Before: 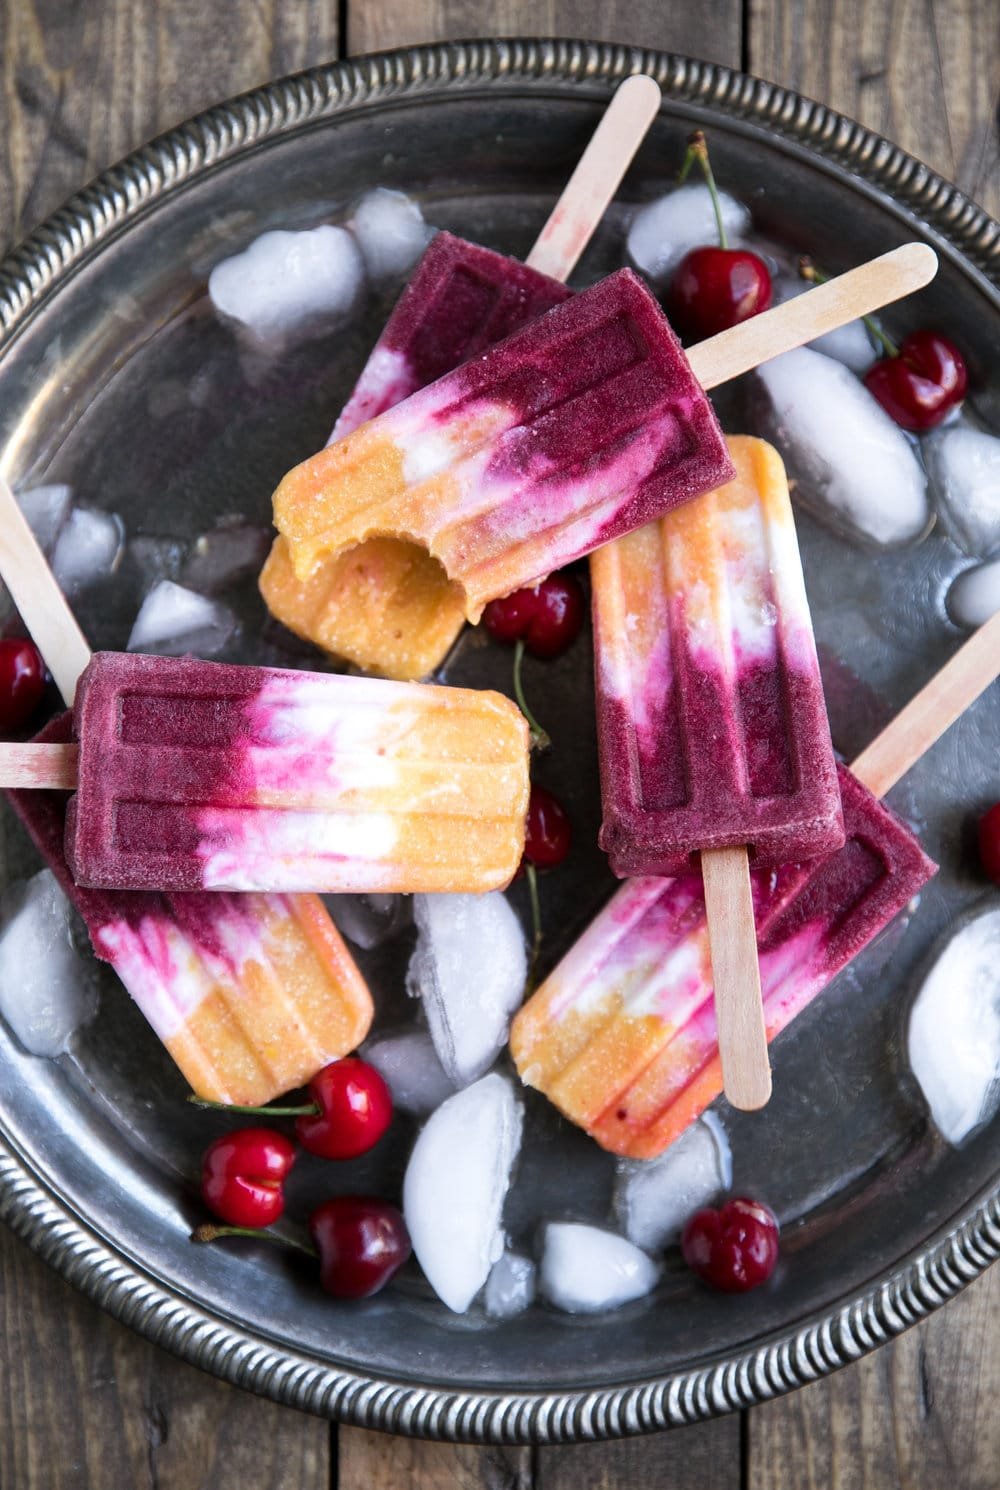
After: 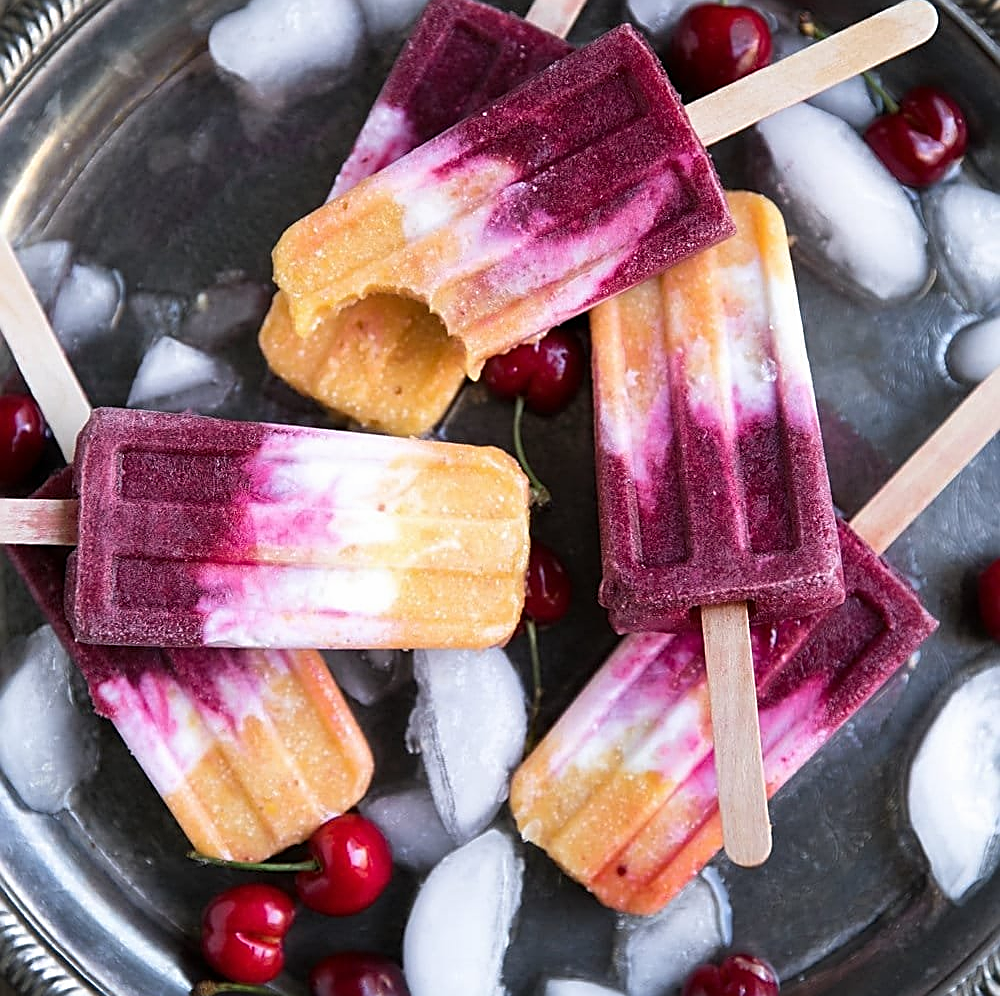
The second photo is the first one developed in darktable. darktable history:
crop: top 16.399%, bottom 16.708%
exposure: exposure -0.018 EV, compensate highlight preservation false
sharpen: amount 0.905
